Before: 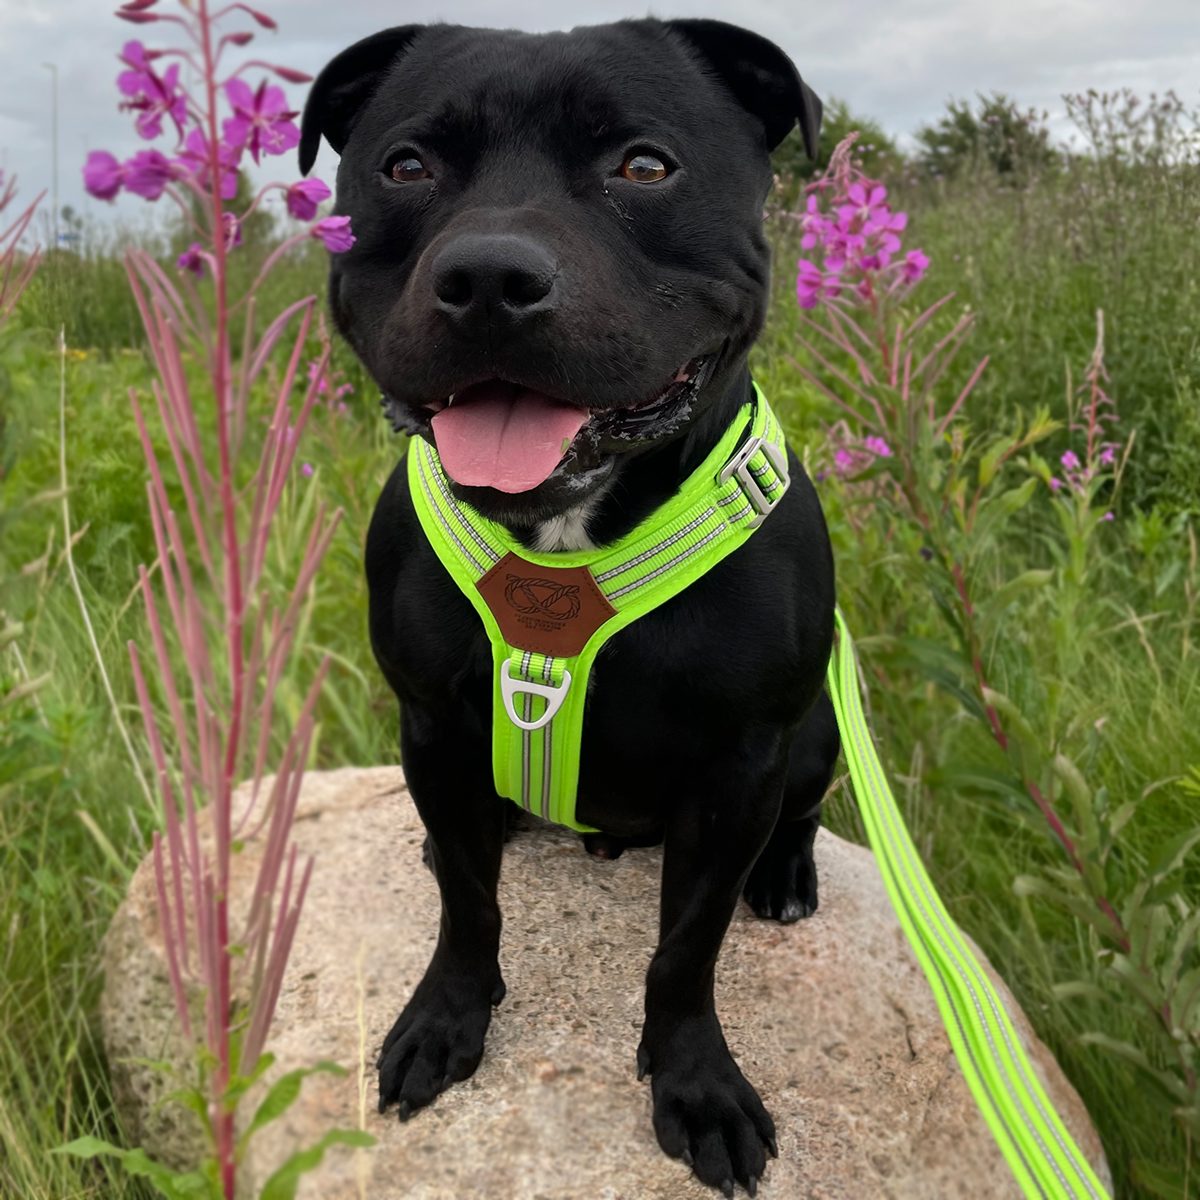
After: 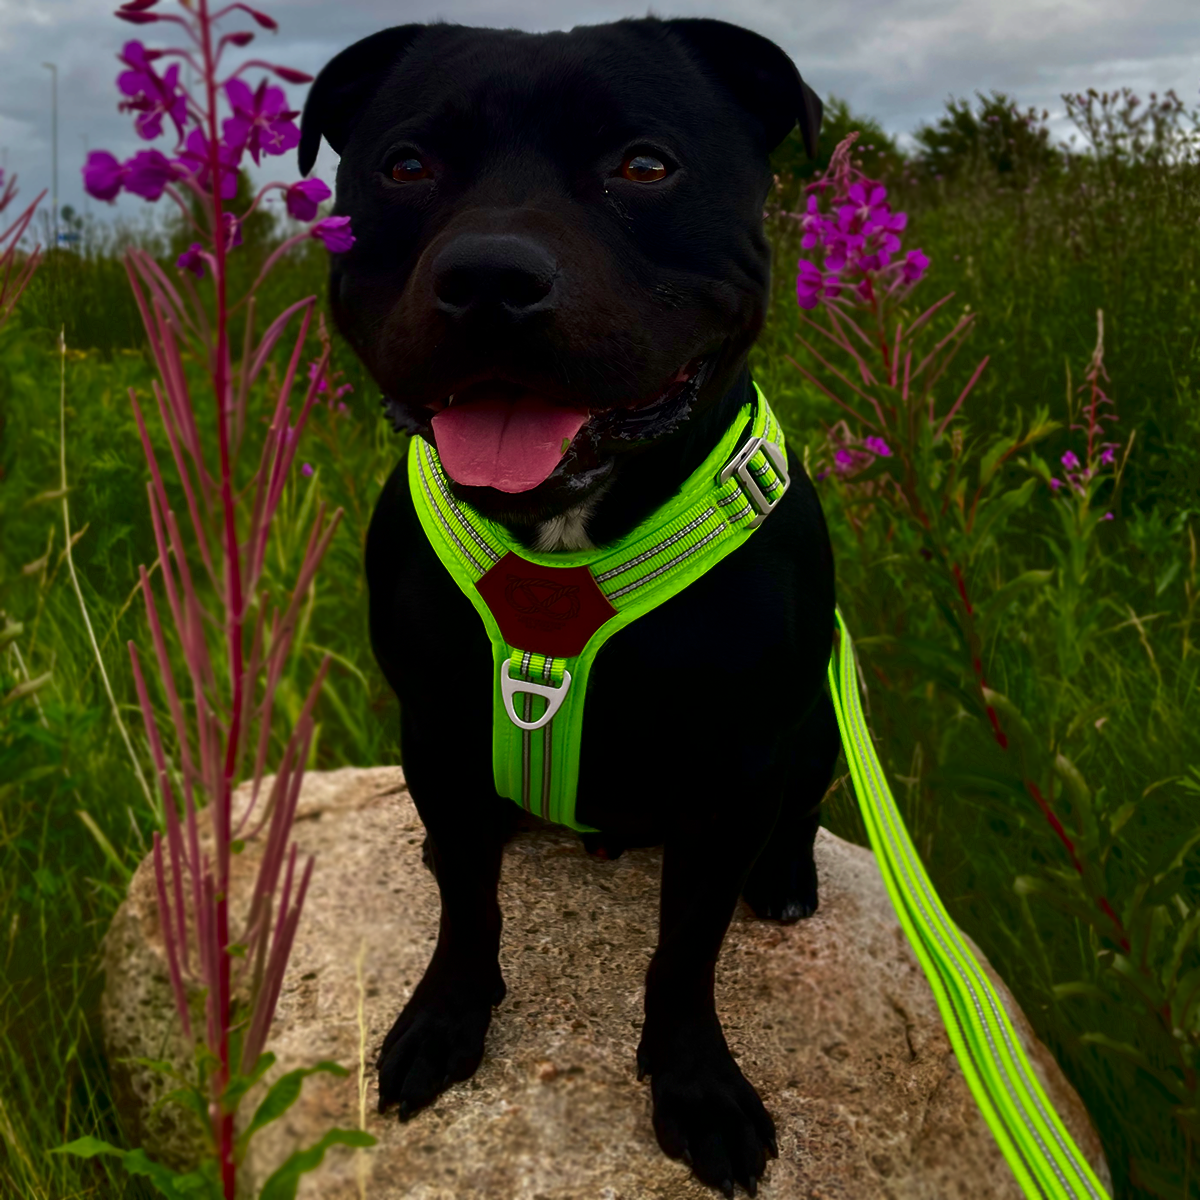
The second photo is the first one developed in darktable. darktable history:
velvia: on, module defaults
color balance rgb: perceptual saturation grading › global saturation 20%, global vibrance 20%
contrast brightness saturation: brightness -0.52
